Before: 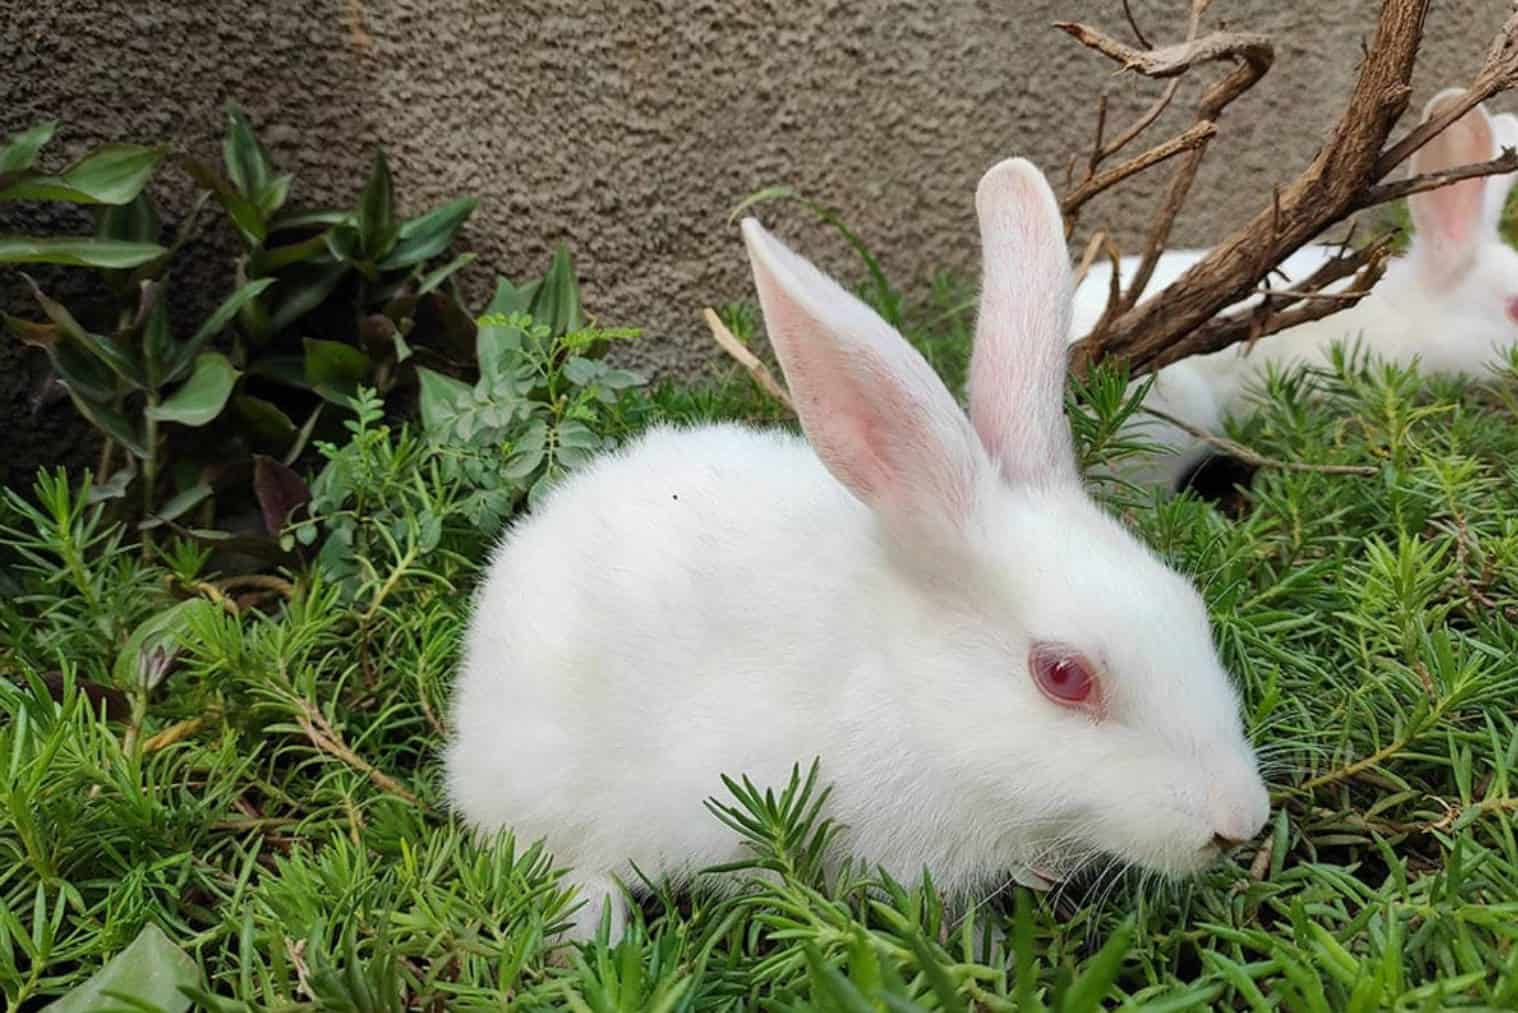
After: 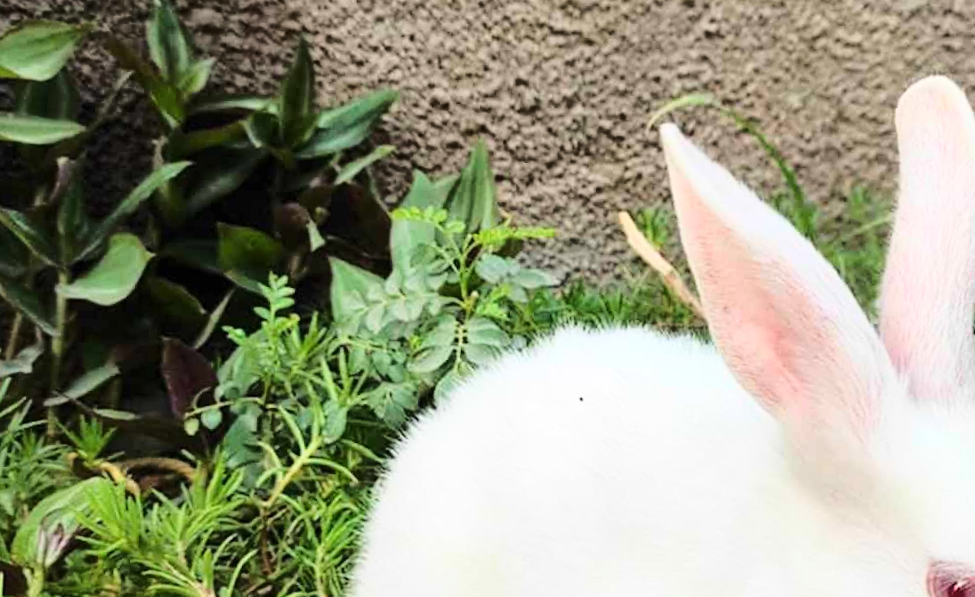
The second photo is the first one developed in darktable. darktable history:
rotate and perspective: rotation -2.29°, automatic cropping off
base curve: curves: ch0 [(0, 0) (0.032, 0.037) (0.105, 0.228) (0.435, 0.76) (0.856, 0.983) (1, 1)]
crop and rotate: angle -4.99°, left 2.122%, top 6.945%, right 27.566%, bottom 30.519%
